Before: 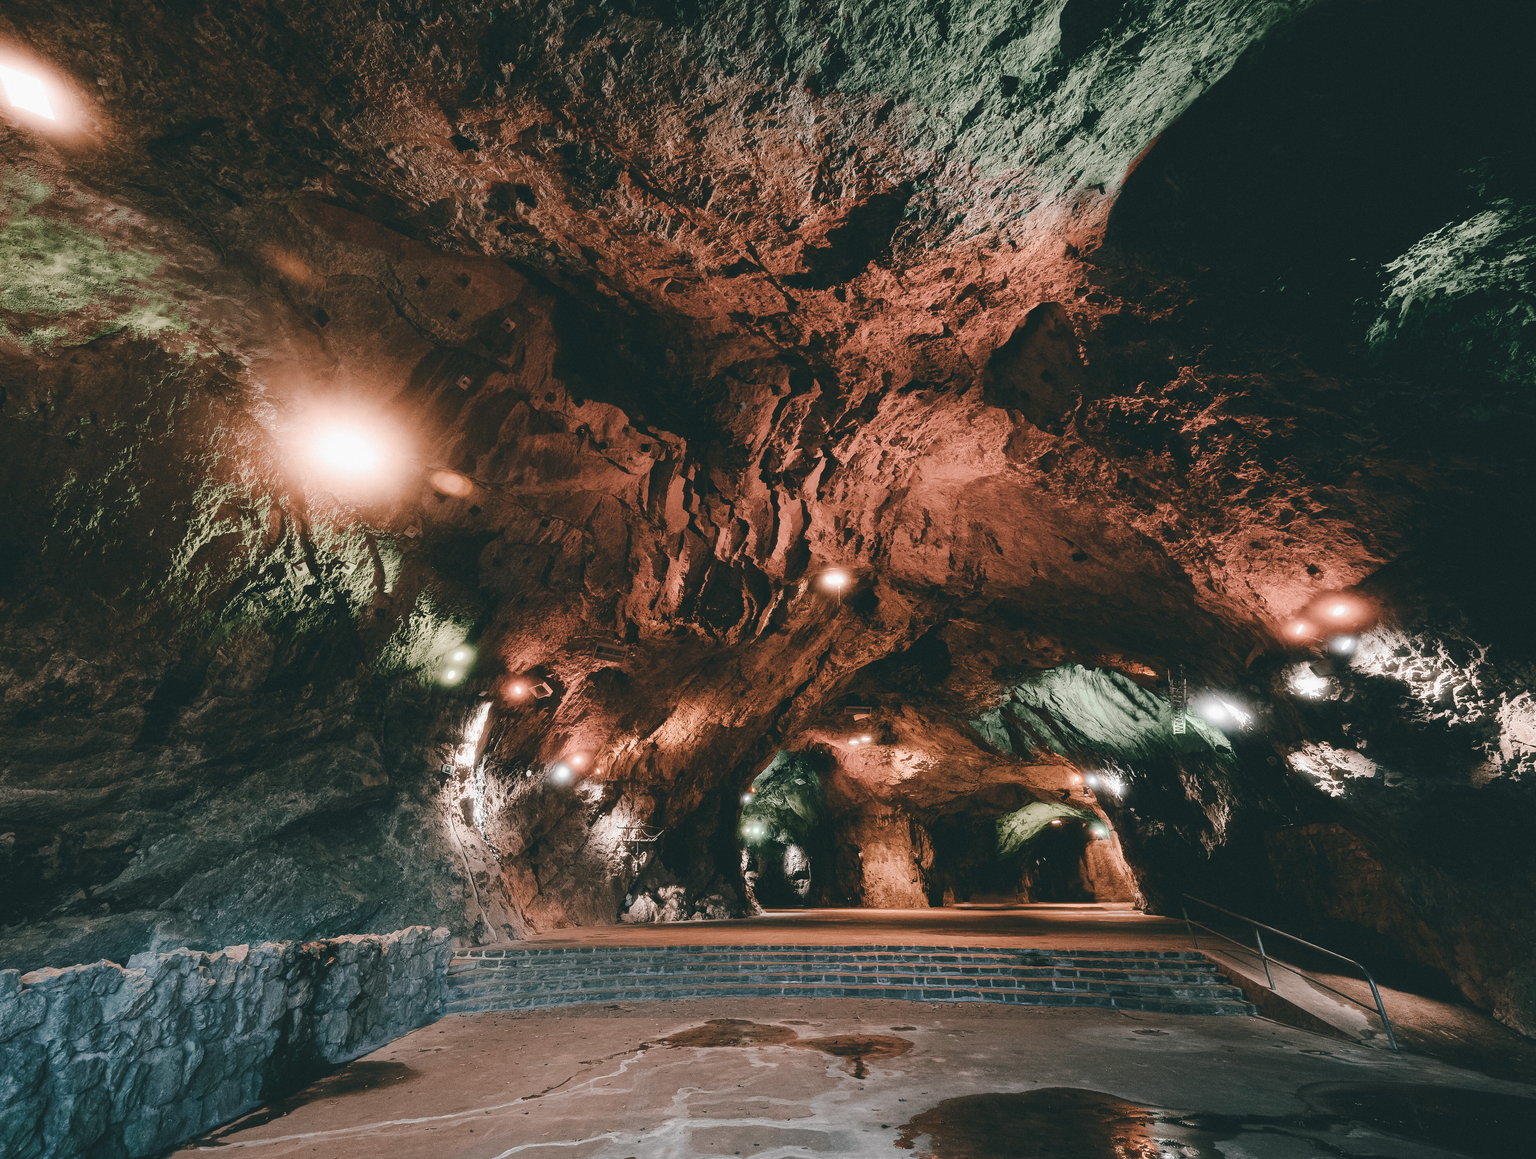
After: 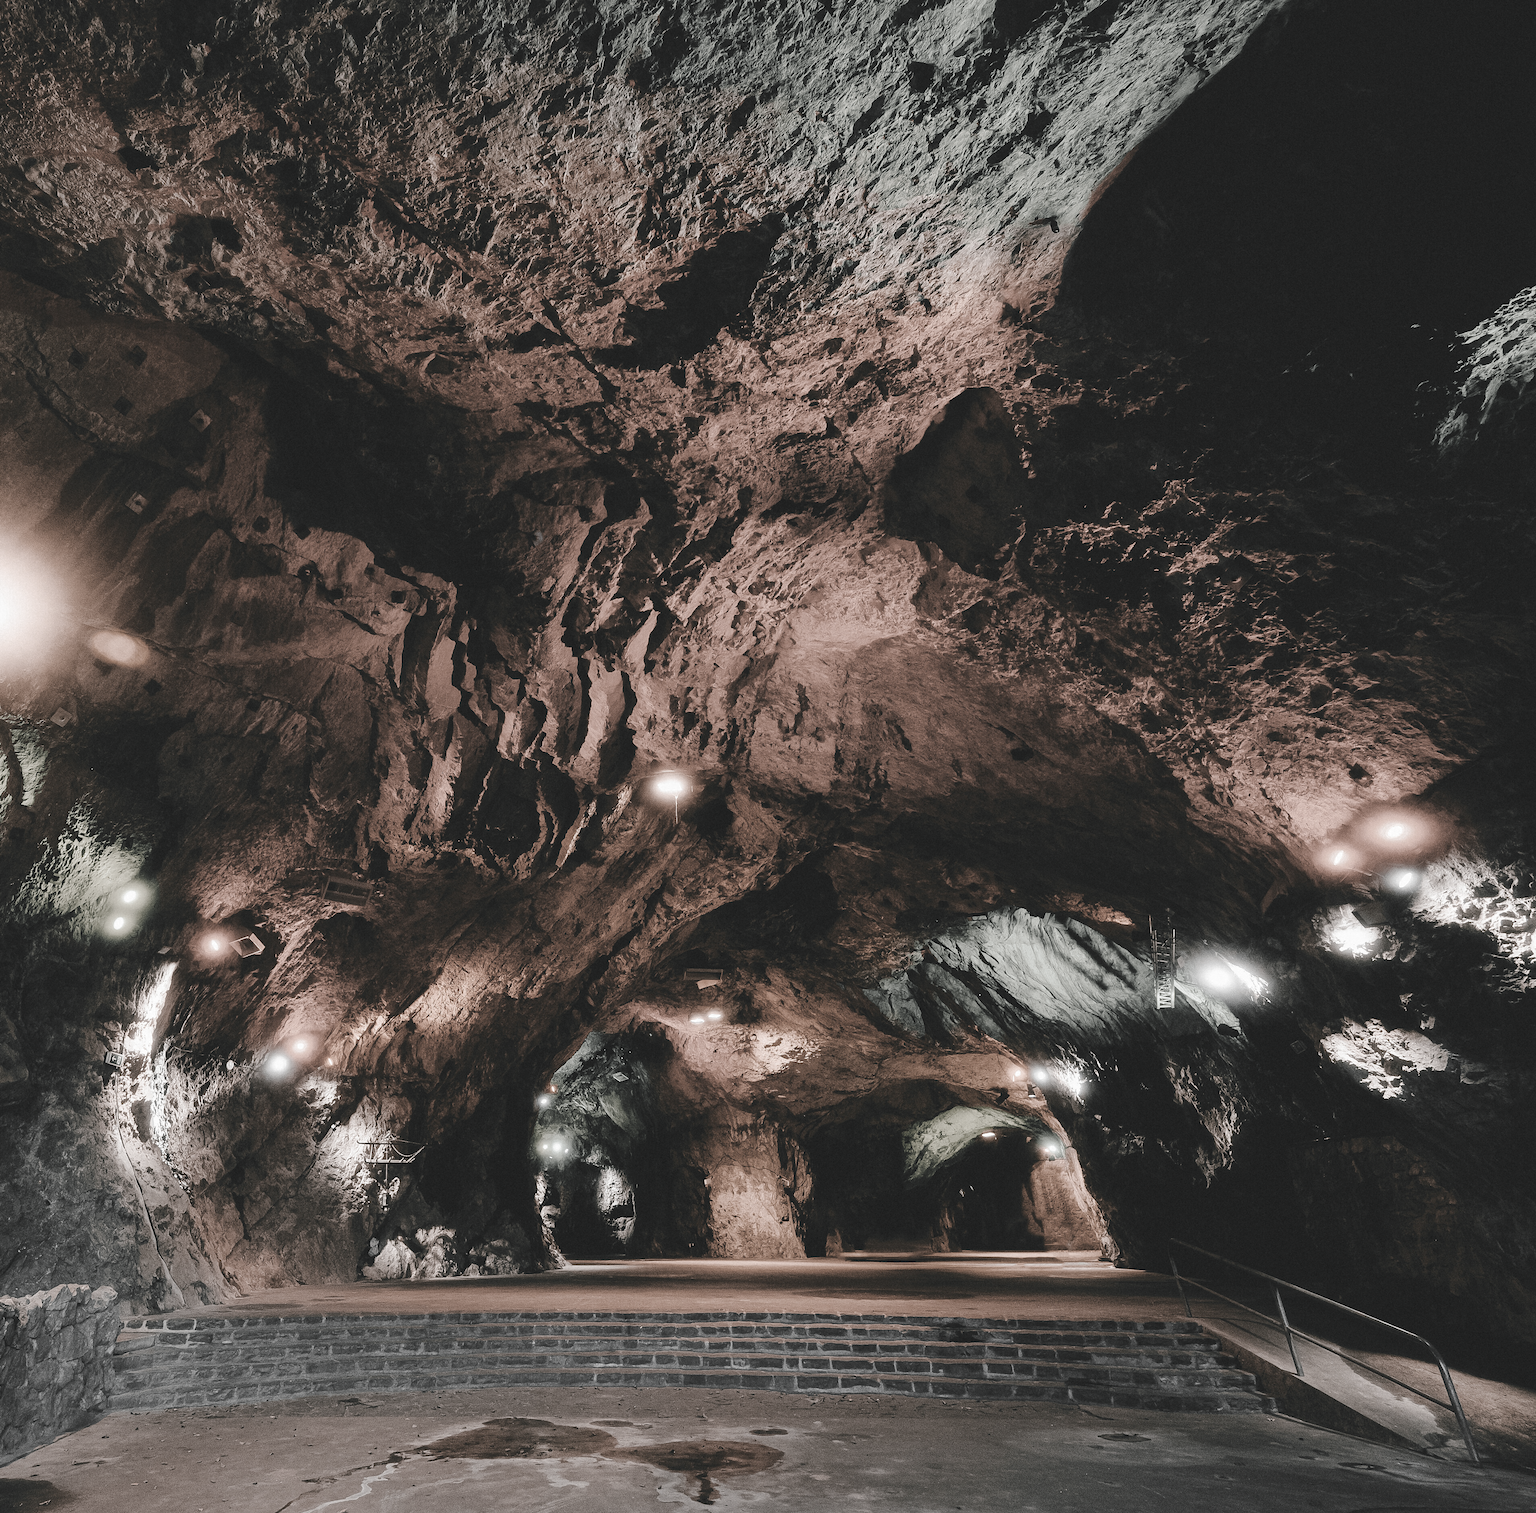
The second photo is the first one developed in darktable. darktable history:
color zones: curves: ch0 [(0, 0.613) (0.01, 0.613) (0.245, 0.448) (0.498, 0.529) (0.642, 0.665) (0.879, 0.777) (0.99, 0.613)]; ch1 [(0, 0.035) (0.121, 0.189) (0.259, 0.197) (0.415, 0.061) (0.589, 0.022) (0.732, 0.022) (0.857, 0.026) (0.991, 0.053)]
tone equalizer: on, module defaults
crop and rotate: left 24.034%, top 2.838%, right 6.406%, bottom 6.299%
